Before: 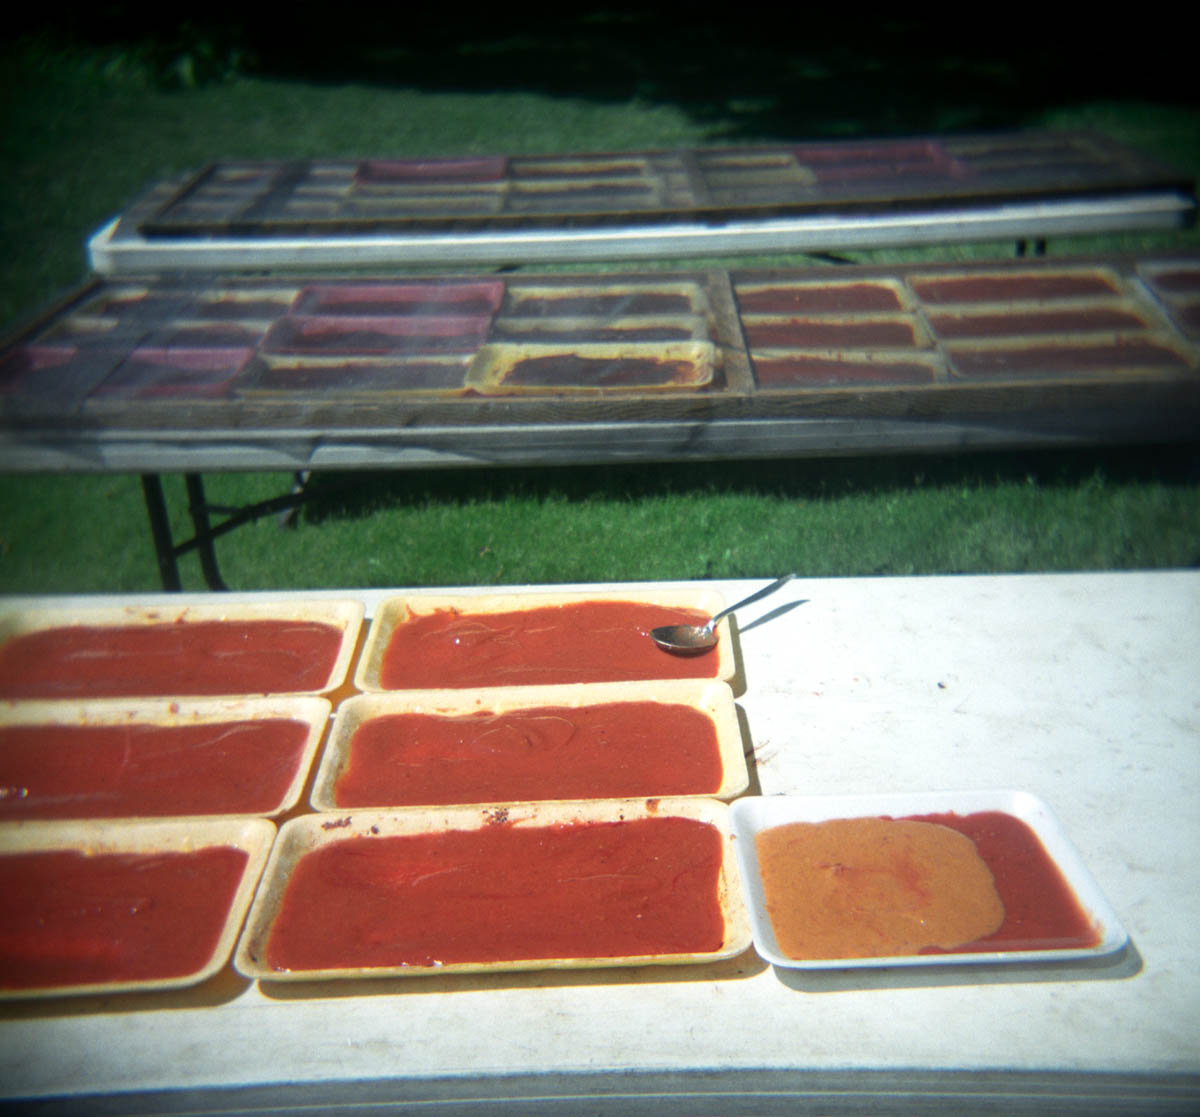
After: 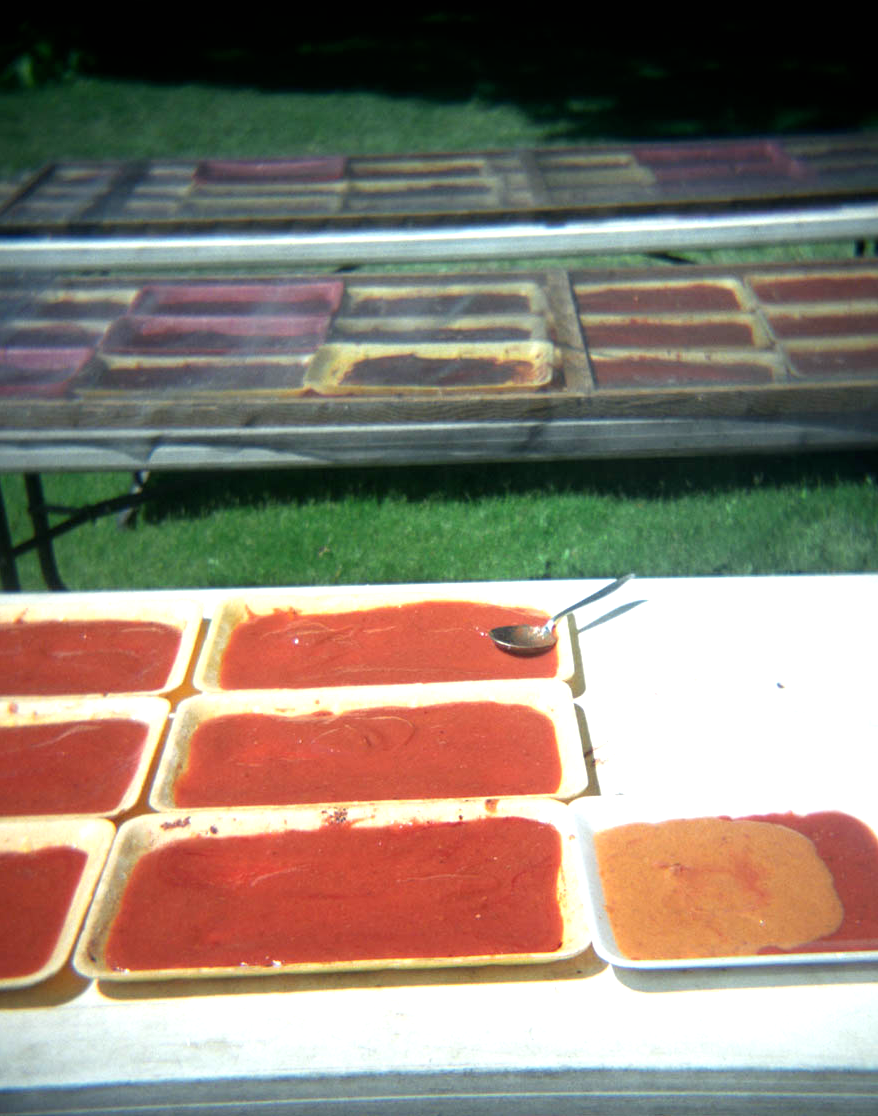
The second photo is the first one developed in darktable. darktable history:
crop: left 13.443%, right 13.31%
exposure: black level correction 0, exposure 0.5 EV, compensate exposure bias true, compensate highlight preservation false
